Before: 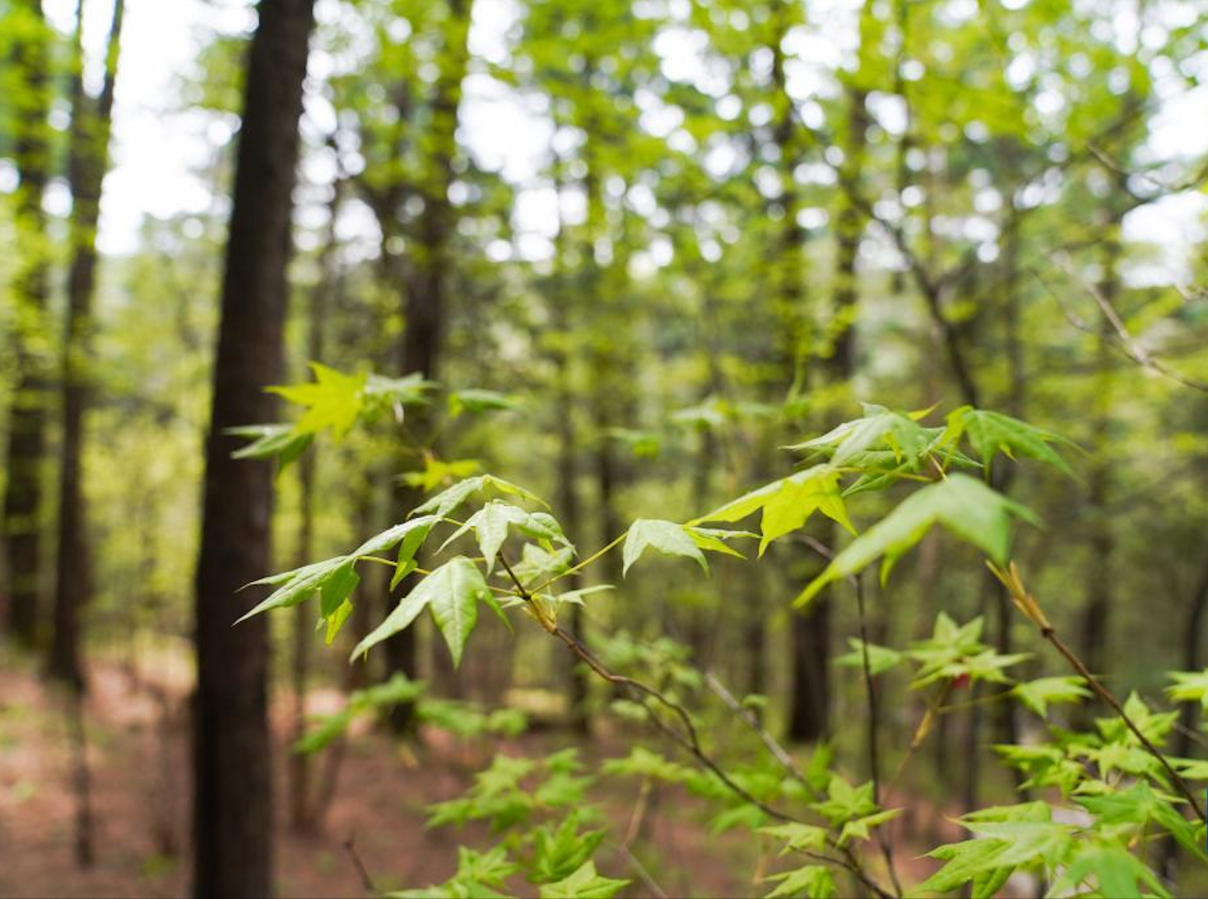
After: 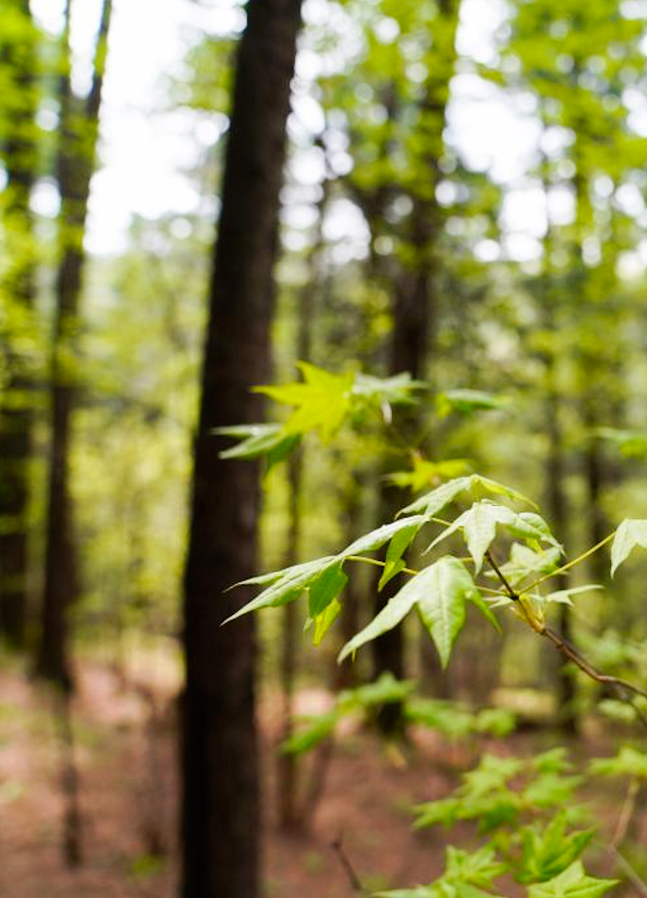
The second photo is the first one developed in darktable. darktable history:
crop: left 1.037%, right 45.348%, bottom 0.087%
tone curve: curves: ch0 [(0.003, 0) (0.066, 0.023) (0.149, 0.094) (0.264, 0.238) (0.395, 0.401) (0.517, 0.553) (0.716, 0.743) (0.813, 0.846) (1, 1)]; ch1 [(0, 0) (0.164, 0.115) (0.337, 0.332) (0.39, 0.398) (0.464, 0.461) (0.501, 0.5) (0.521, 0.529) (0.571, 0.588) (0.652, 0.681) (0.733, 0.749) (0.811, 0.796) (1, 1)]; ch2 [(0, 0) (0.337, 0.382) (0.464, 0.476) (0.501, 0.502) (0.527, 0.54) (0.556, 0.567) (0.6, 0.59) (0.687, 0.675) (1, 1)], preserve colors none
